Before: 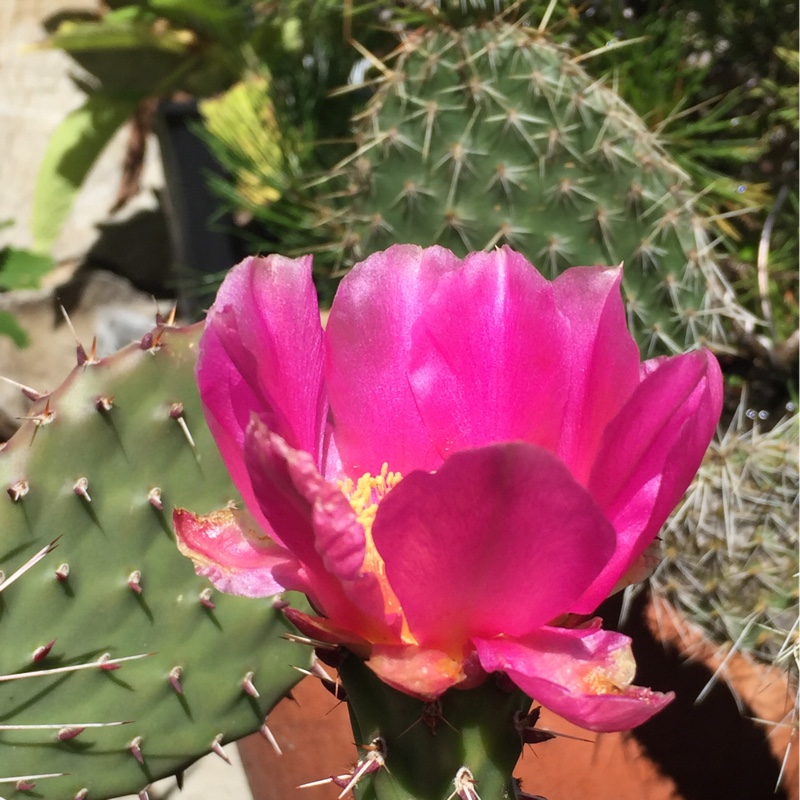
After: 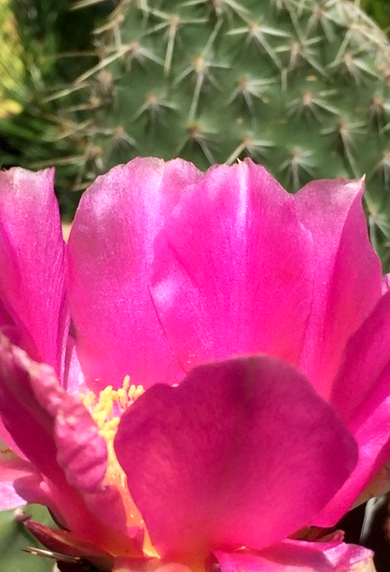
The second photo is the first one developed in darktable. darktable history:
exposure: black level correction 0.003, exposure 0.146 EV, compensate highlight preservation false
crop: left 32.253%, top 10.945%, right 18.569%, bottom 17.505%
local contrast: mode bilateral grid, contrast 20, coarseness 49, detail 119%, midtone range 0.2
tone equalizer: on, module defaults
